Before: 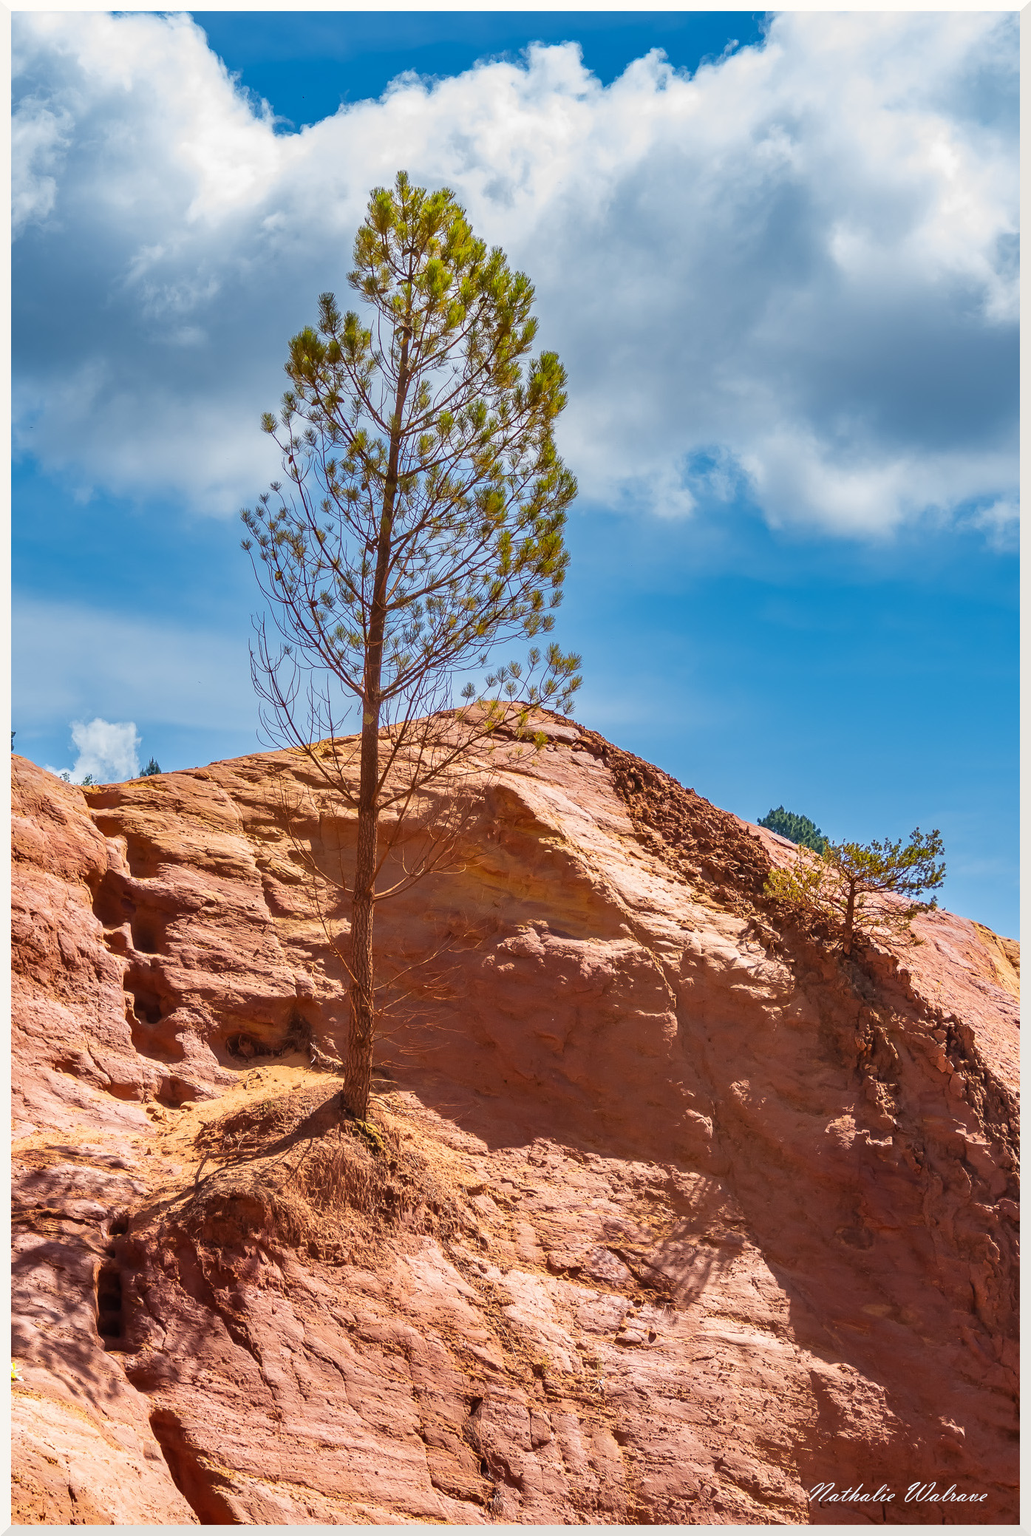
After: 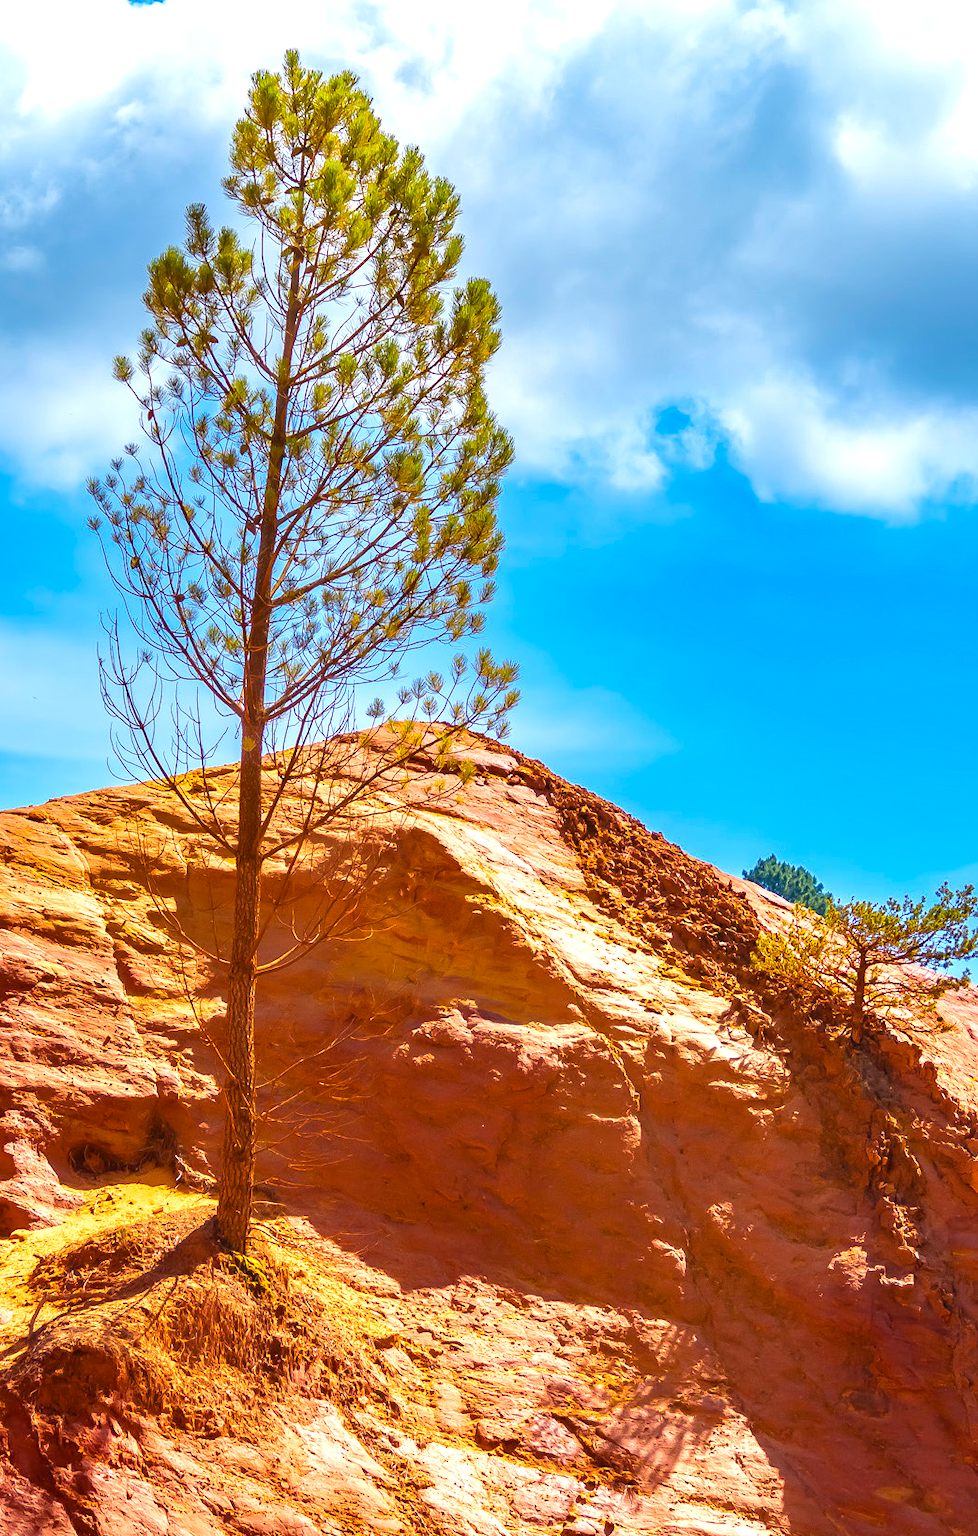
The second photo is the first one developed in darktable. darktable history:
exposure: exposure 0.64 EV, compensate highlight preservation false
color balance rgb: linear chroma grading › global chroma 15%, perceptual saturation grading › global saturation 30%
crop: left 16.768%, top 8.653%, right 8.362%, bottom 12.485%
